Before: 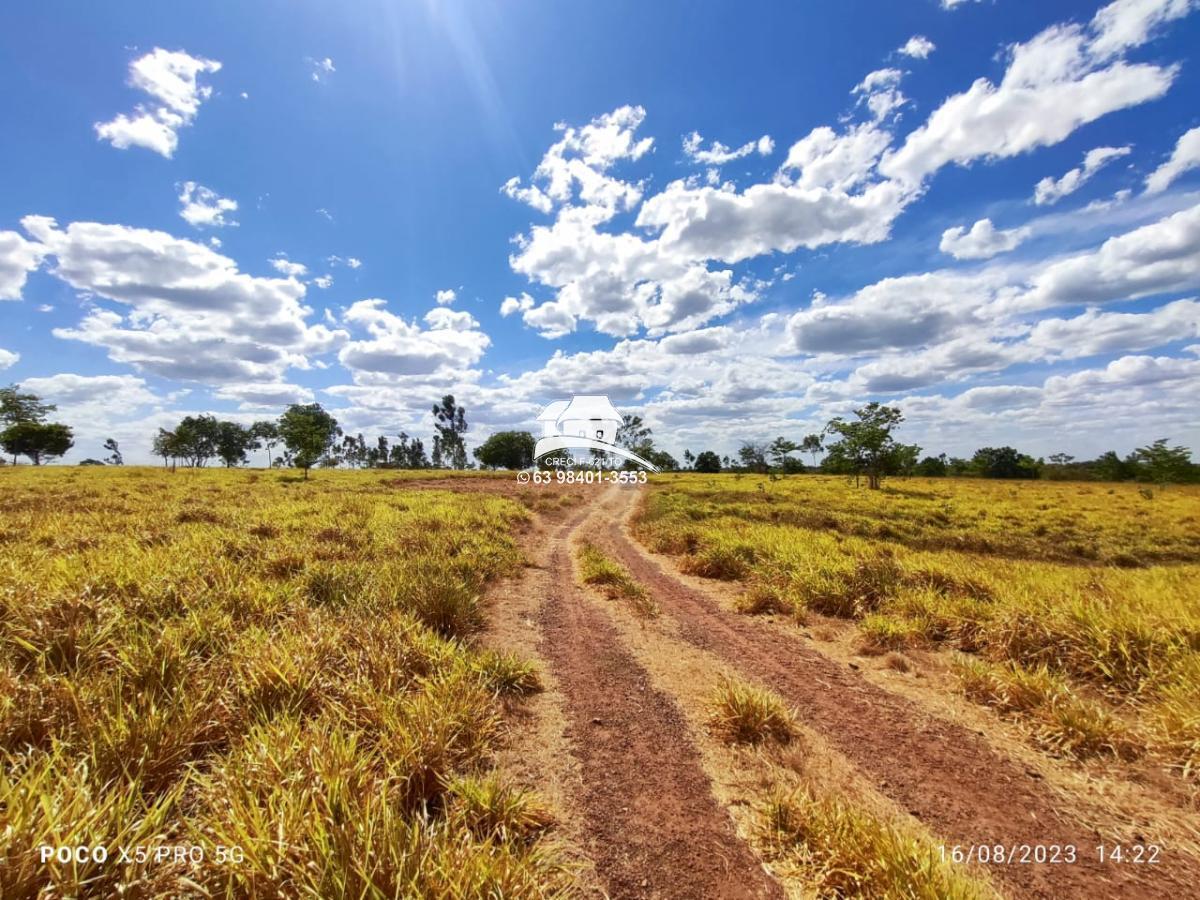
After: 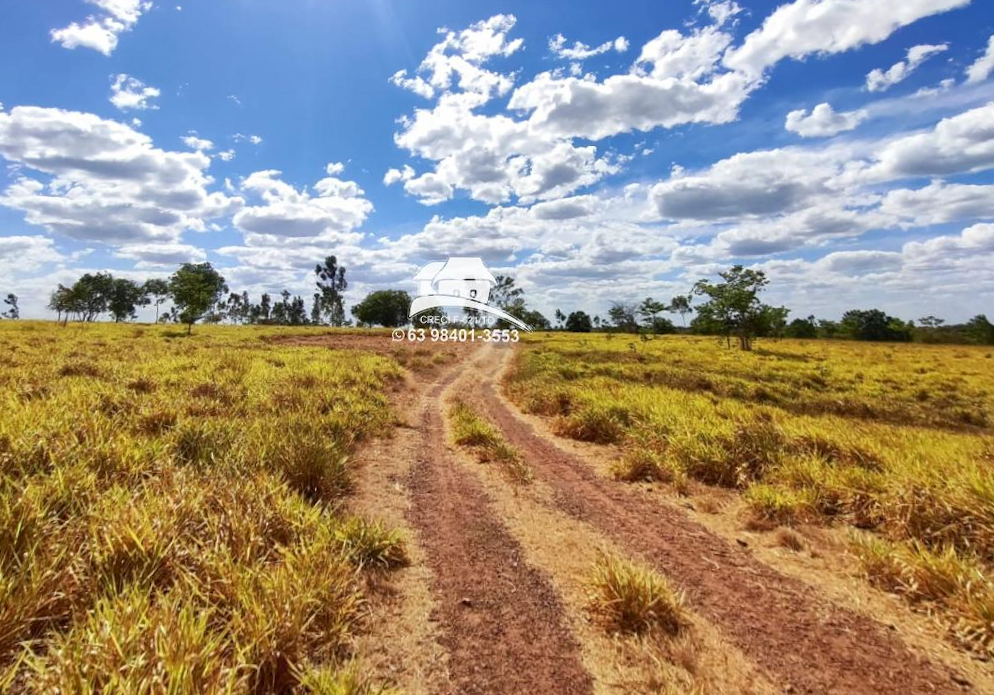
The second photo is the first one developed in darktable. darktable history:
rotate and perspective: rotation 0.72°, lens shift (vertical) -0.352, lens shift (horizontal) -0.051, crop left 0.152, crop right 0.859, crop top 0.019, crop bottom 0.964
crop and rotate: top 5.667%, bottom 14.937%
